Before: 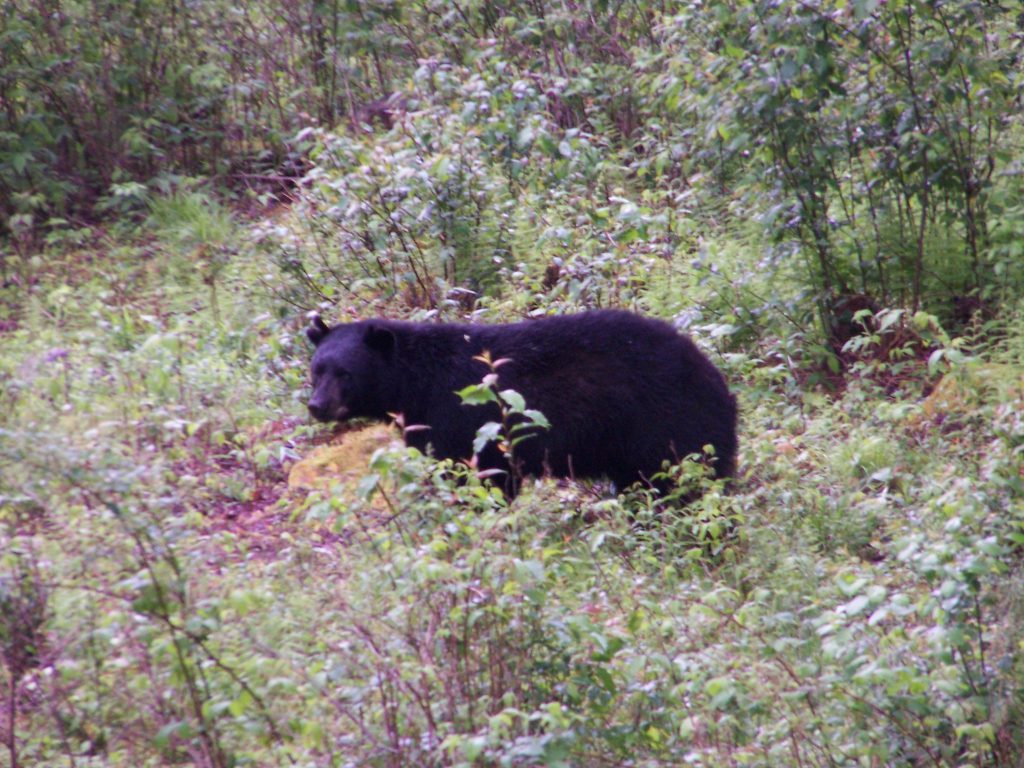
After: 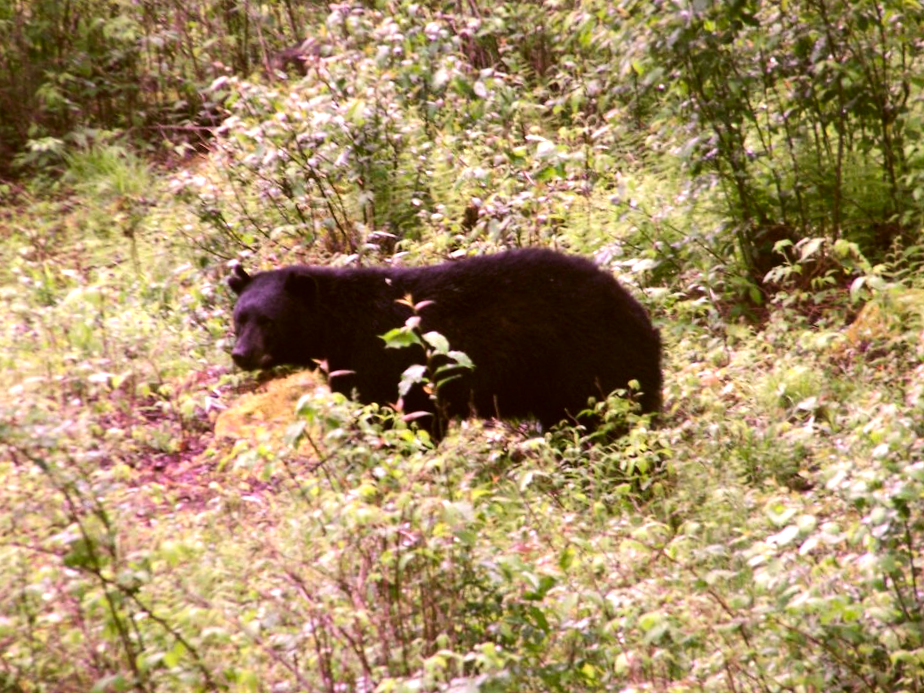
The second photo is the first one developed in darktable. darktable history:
crop and rotate: angle 1.96°, left 5.673%, top 5.673%
tone equalizer: -8 EV -0.75 EV, -7 EV -0.7 EV, -6 EV -0.6 EV, -5 EV -0.4 EV, -3 EV 0.4 EV, -2 EV 0.6 EV, -1 EV 0.7 EV, +0 EV 0.75 EV, edges refinement/feathering 500, mask exposure compensation -1.57 EV, preserve details no
color correction: highlights a* 8.98, highlights b* 15.09, shadows a* -0.49, shadows b* 26.52
